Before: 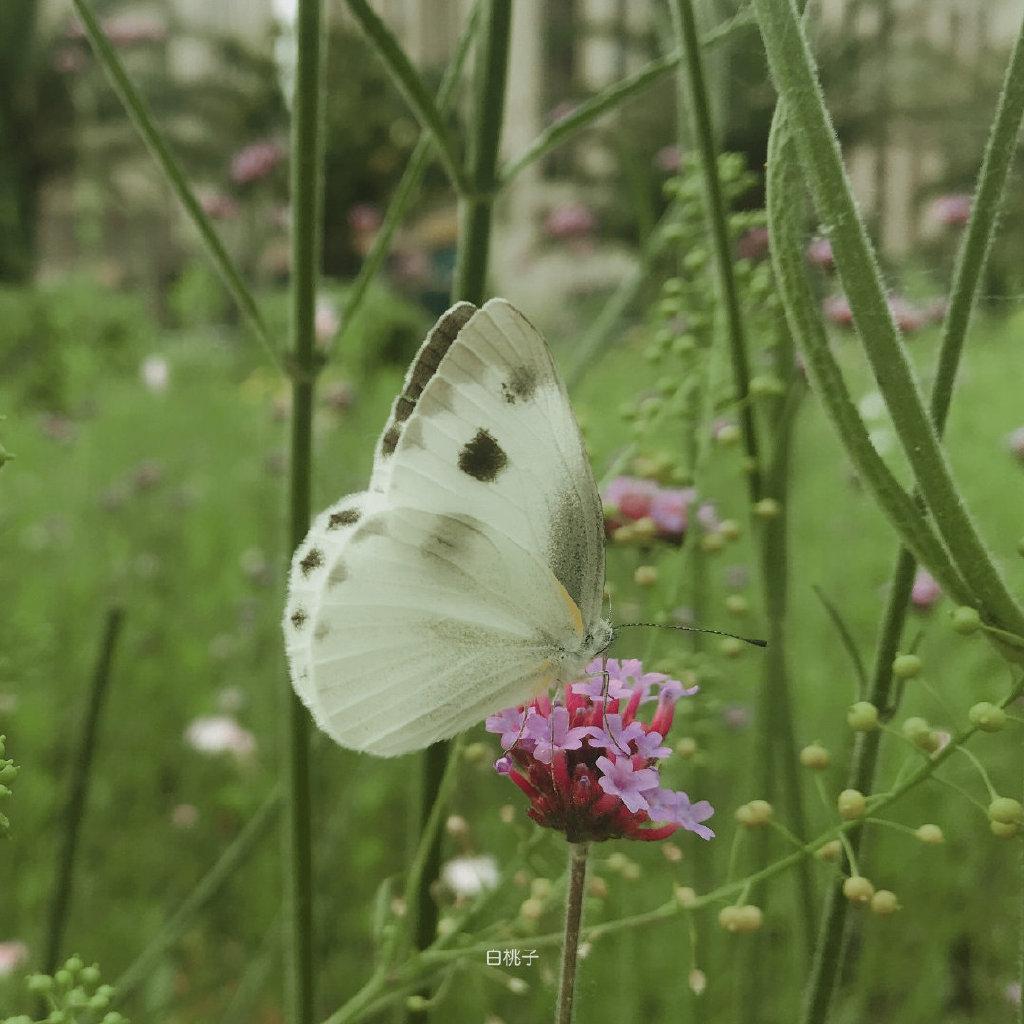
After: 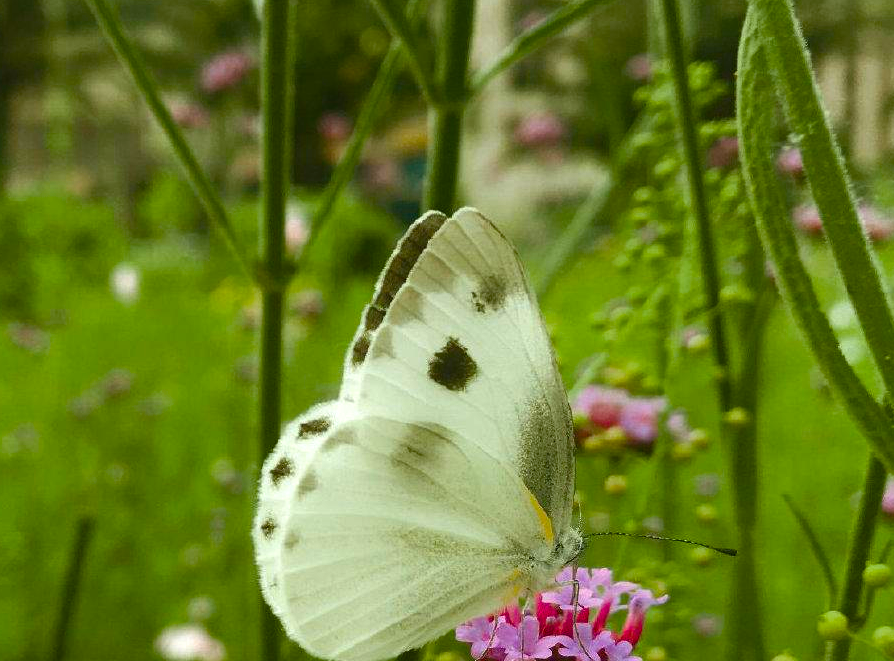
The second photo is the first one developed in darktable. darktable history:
crop: left 3.015%, top 8.969%, right 9.647%, bottom 26.457%
color balance rgb: linear chroma grading › global chroma 9%, perceptual saturation grading › global saturation 36%, perceptual saturation grading › shadows 35%, perceptual brilliance grading › global brilliance 15%, perceptual brilliance grading › shadows -35%, global vibrance 15%
